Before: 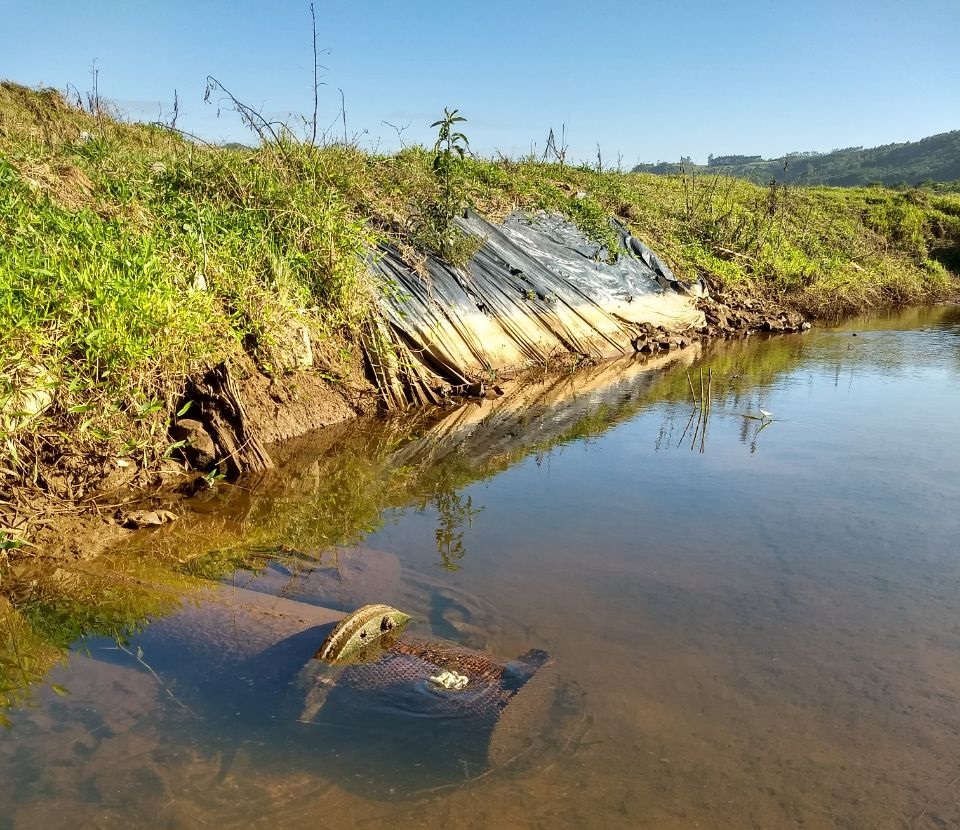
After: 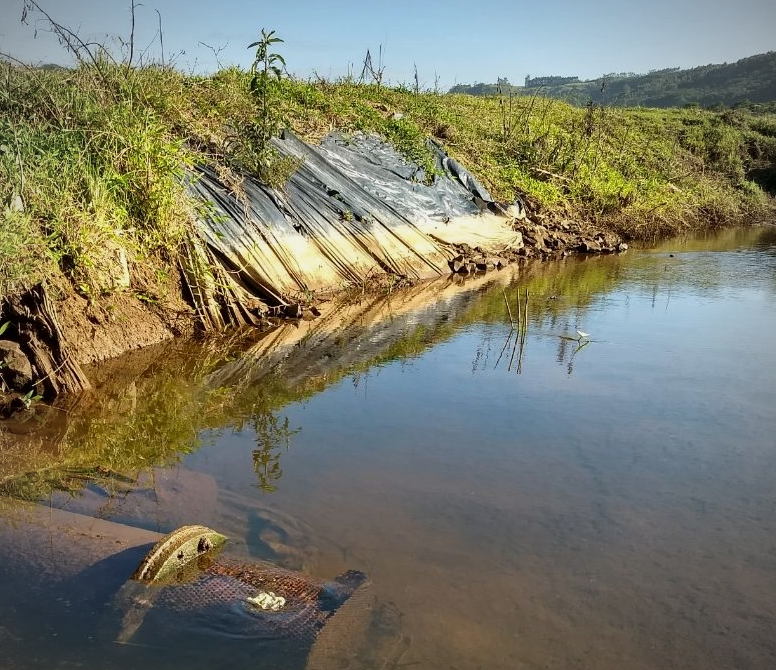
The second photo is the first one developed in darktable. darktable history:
crop: left 19.159%, top 9.58%, bottom 9.58%
vignetting: unbound false
exposure: exposure -0.153 EV, compensate highlight preservation false
